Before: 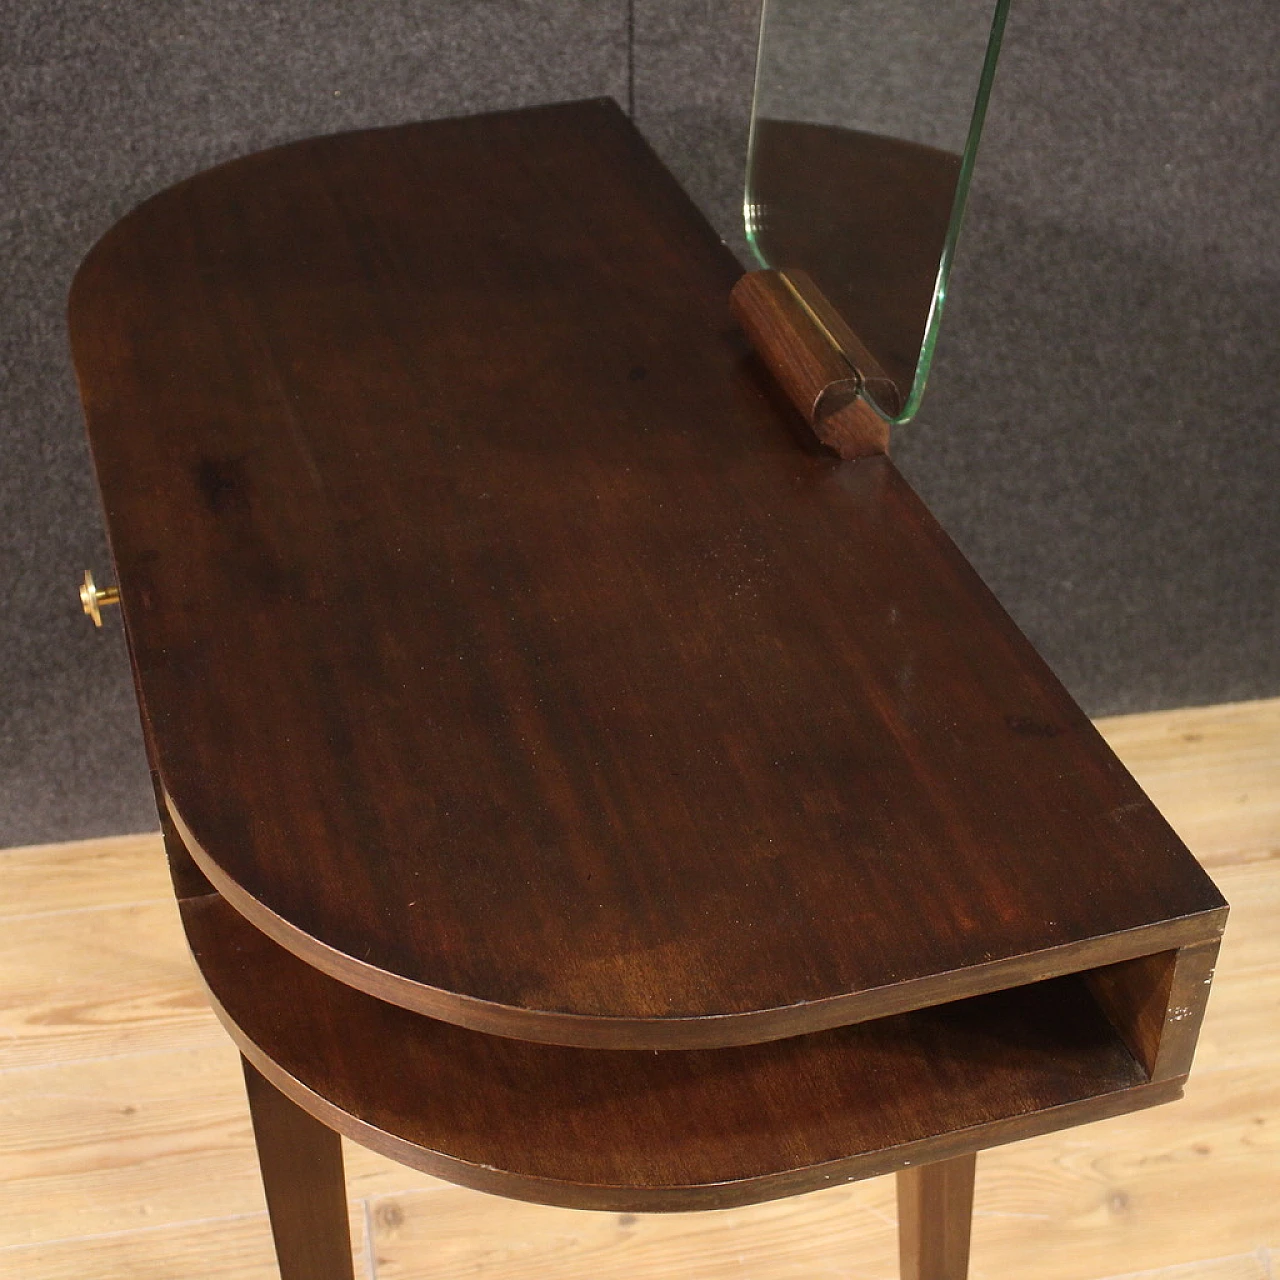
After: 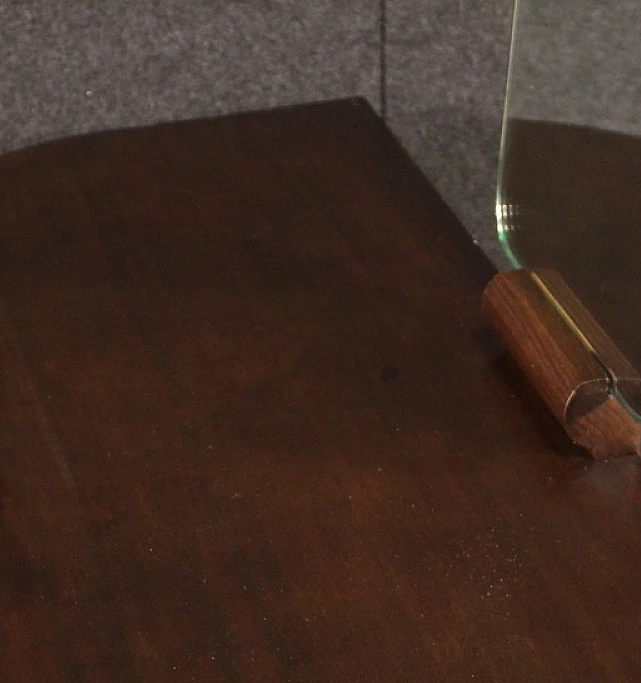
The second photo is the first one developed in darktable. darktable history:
crop: left 19.453%, right 30.438%, bottom 46.568%
